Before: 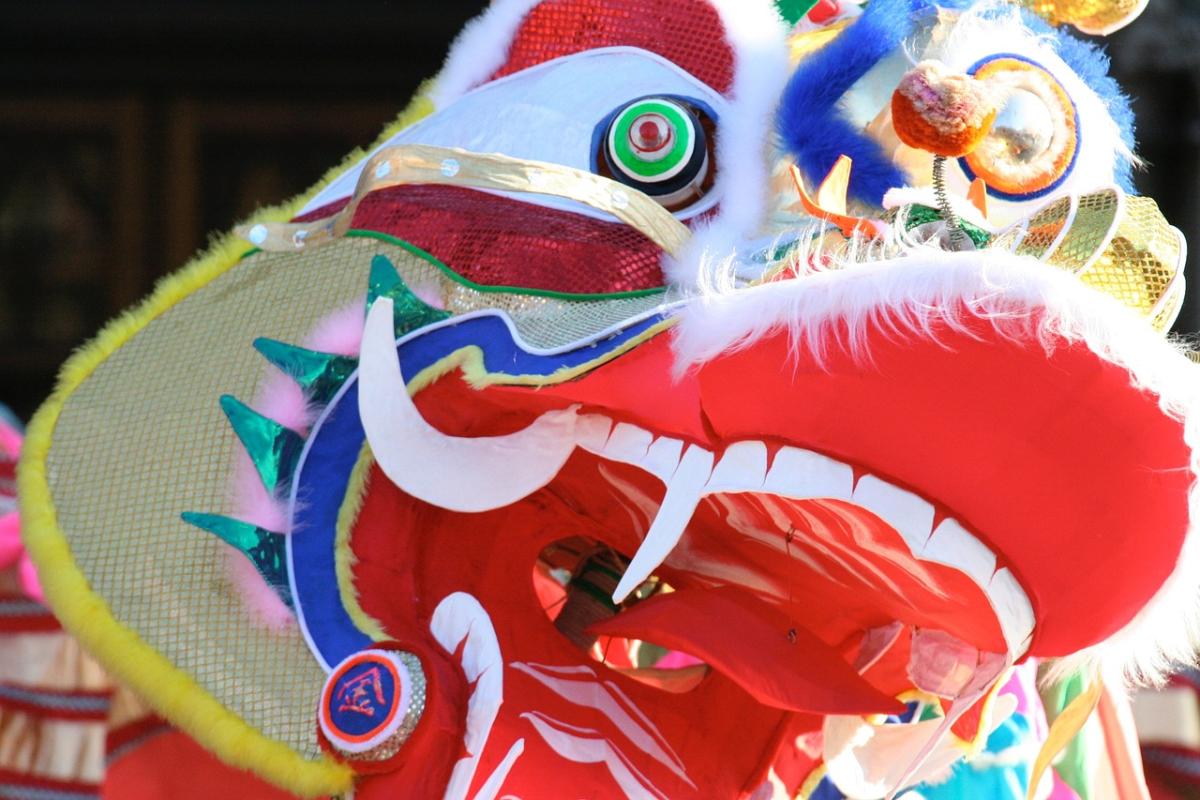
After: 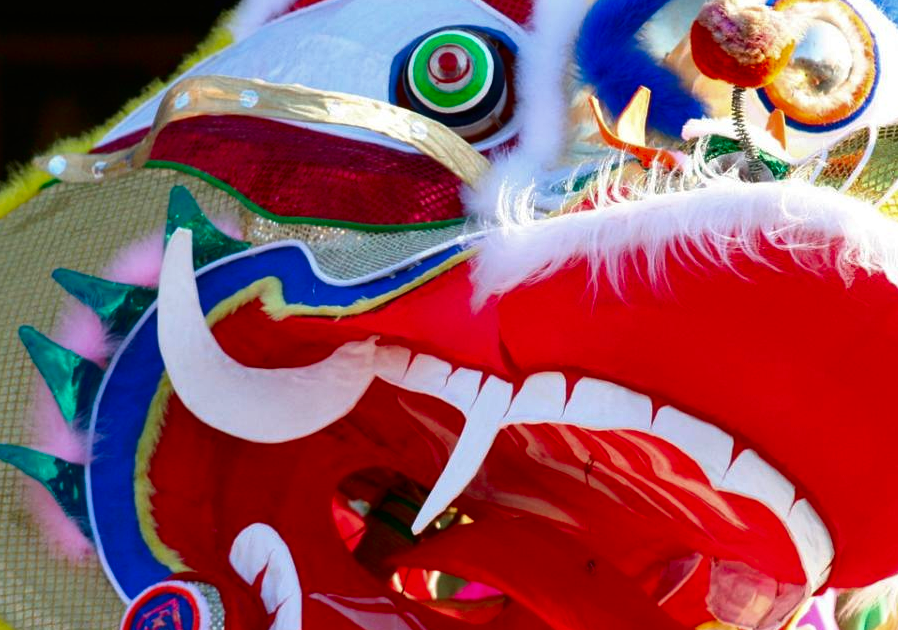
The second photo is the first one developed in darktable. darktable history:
contrast brightness saturation: brightness -0.25, saturation 0.2
rgb levels: preserve colors max RGB
crop: left 16.768%, top 8.653%, right 8.362%, bottom 12.485%
